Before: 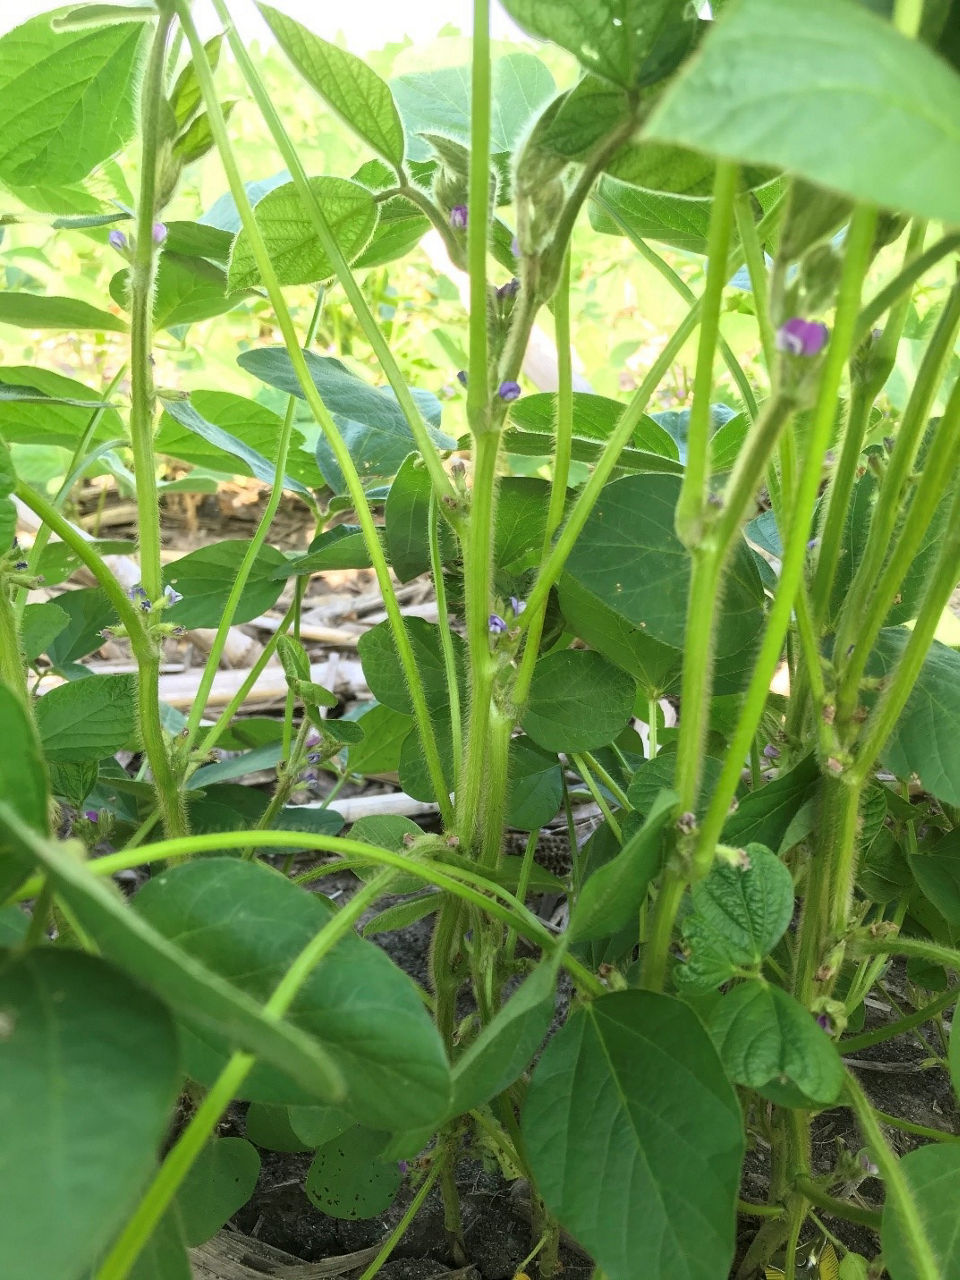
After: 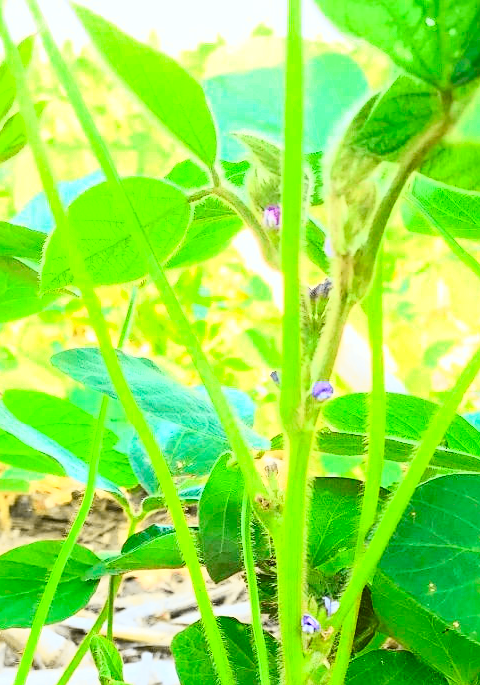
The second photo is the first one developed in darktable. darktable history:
color zones: curves: ch1 [(0.25, 0.5) (0.747, 0.71)]
color balance rgb: perceptual saturation grading › global saturation 25%, perceptual brilliance grading › mid-tones 10%, perceptual brilliance grading › shadows 15%, global vibrance 20%
tone curve: curves: ch0 [(0, 0.074) (0.129, 0.136) (0.285, 0.301) (0.689, 0.764) (0.854, 0.926) (0.987, 0.977)]; ch1 [(0, 0) (0.337, 0.249) (0.434, 0.437) (0.485, 0.491) (0.515, 0.495) (0.566, 0.57) (0.625, 0.625) (0.764, 0.806) (1, 1)]; ch2 [(0, 0) (0.314, 0.301) (0.401, 0.411) (0.505, 0.499) (0.54, 0.54) (0.608, 0.613) (0.706, 0.735) (1, 1)], color space Lab, independent channels, preserve colors none
sharpen: radius 1.559, amount 0.373, threshold 1.271
exposure: black level correction 0, exposure 0.2 EV, compensate exposure bias true, compensate highlight preservation false
crop: left 19.556%, right 30.401%, bottom 46.458%
contrast brightness saturation: contrast 0.24, brightness 0.09
